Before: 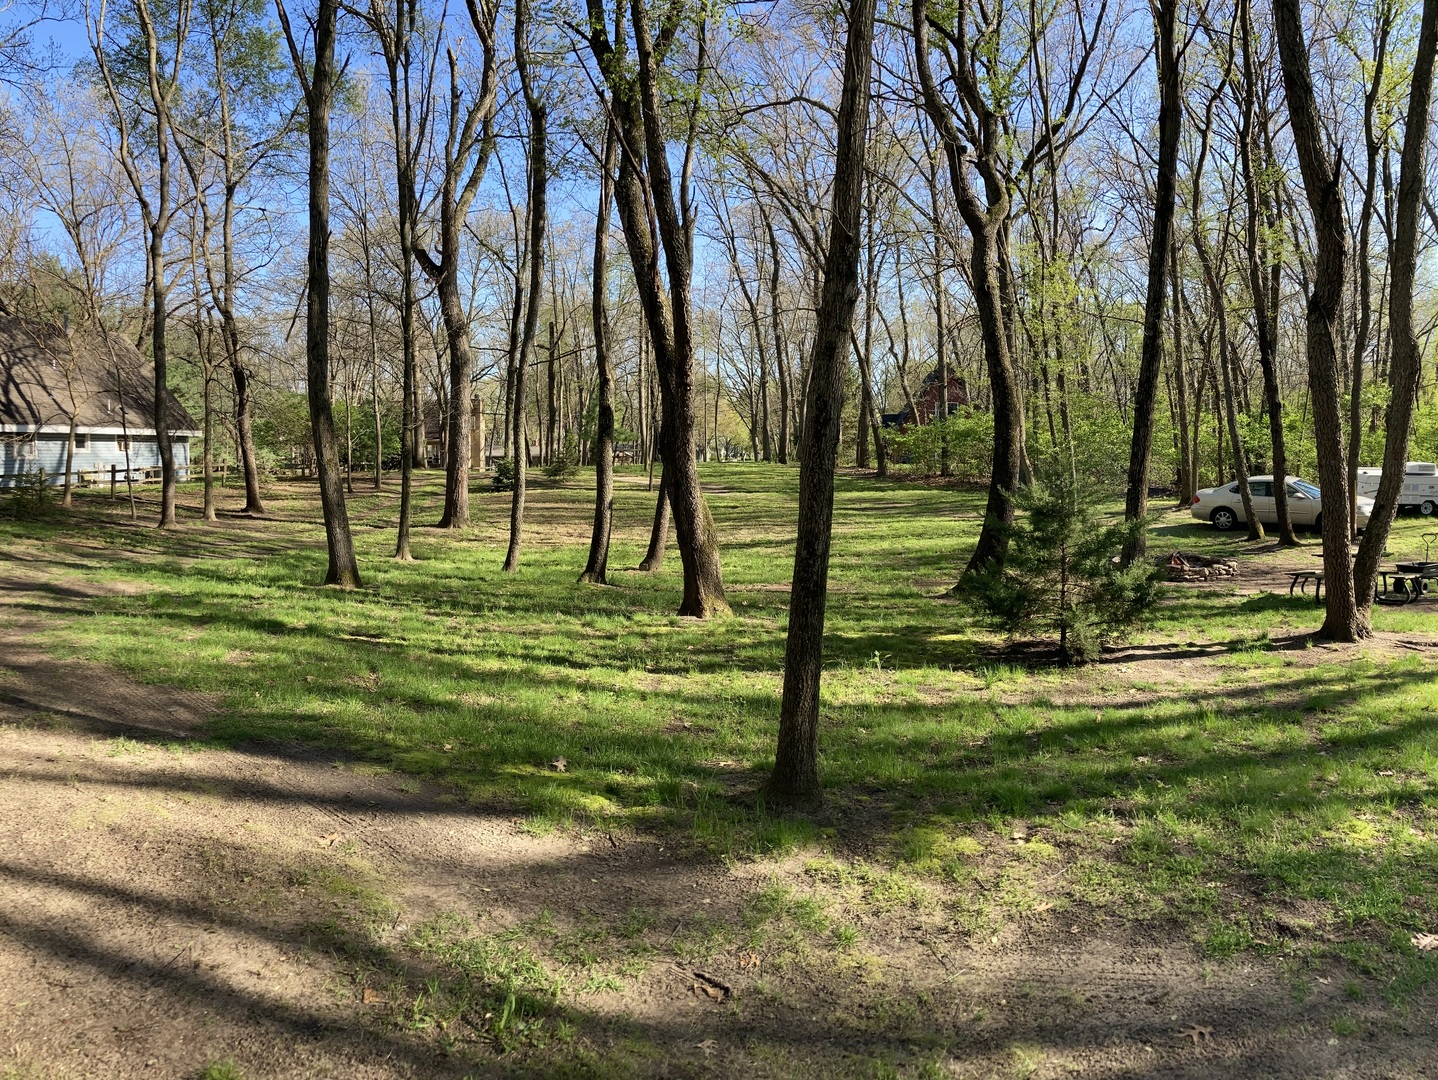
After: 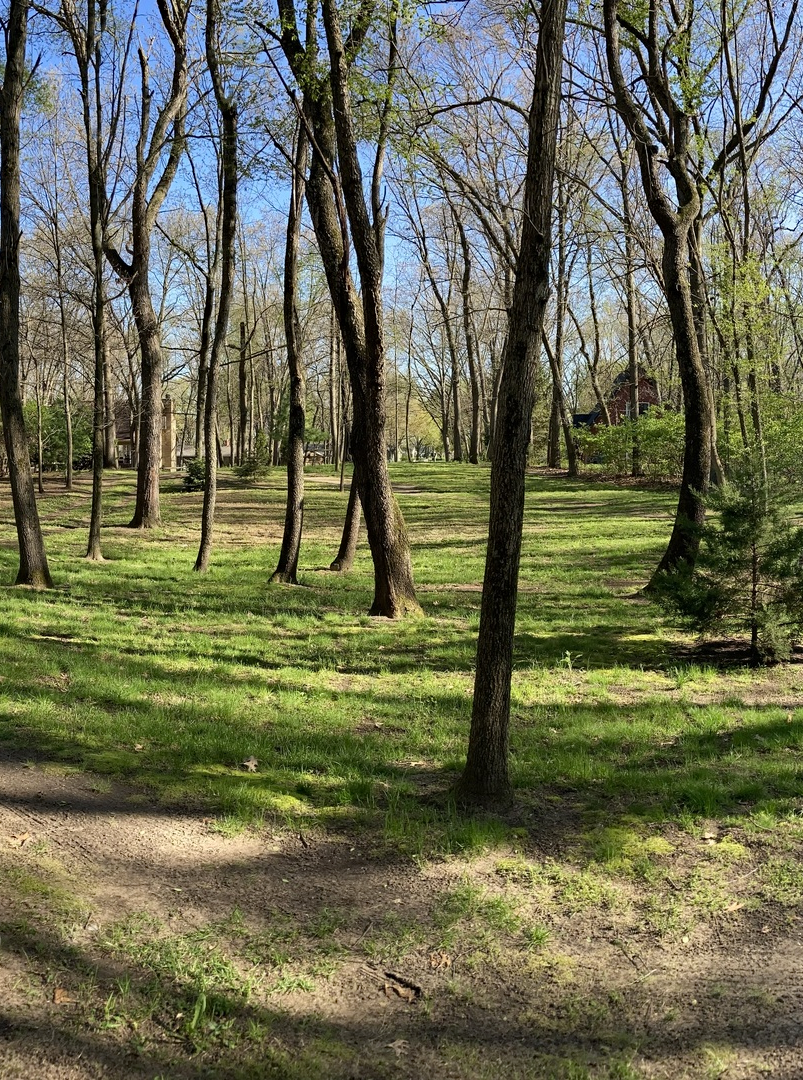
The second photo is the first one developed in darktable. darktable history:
crop: left 21.551%, right 22.587%
haze removal: compatibility mode true, adaptive false
